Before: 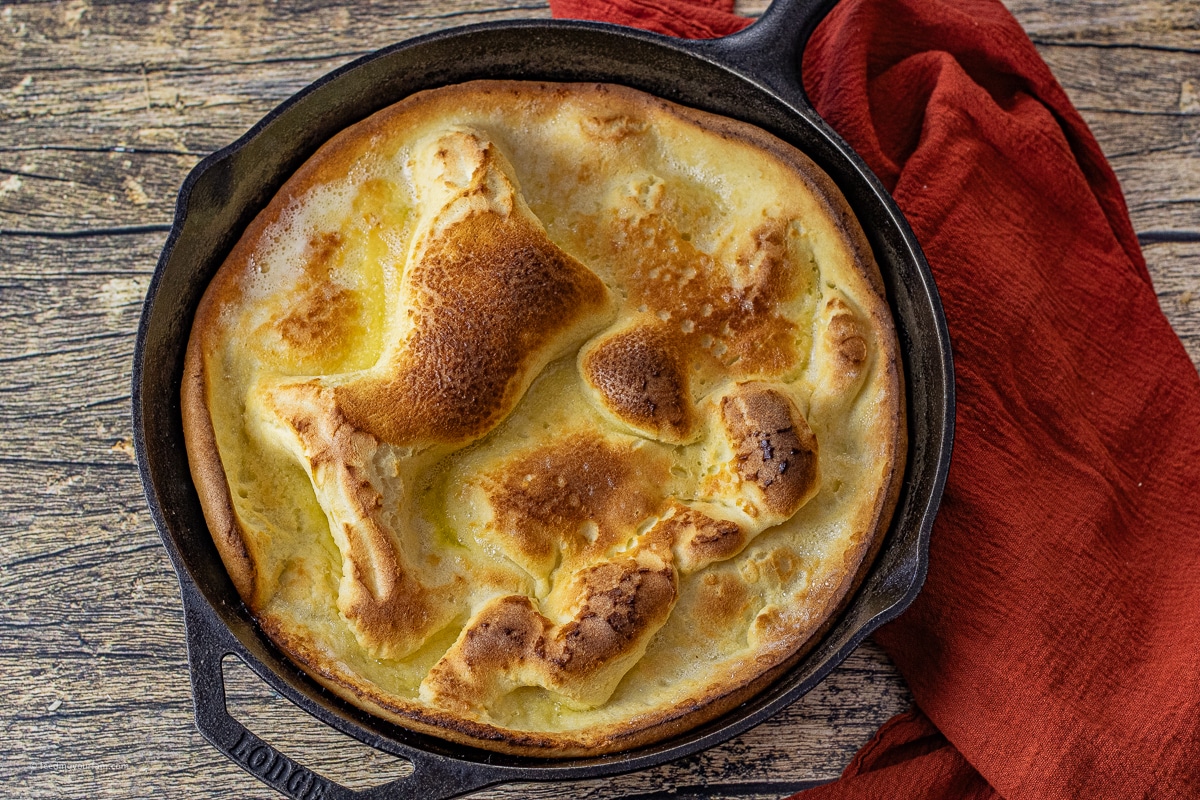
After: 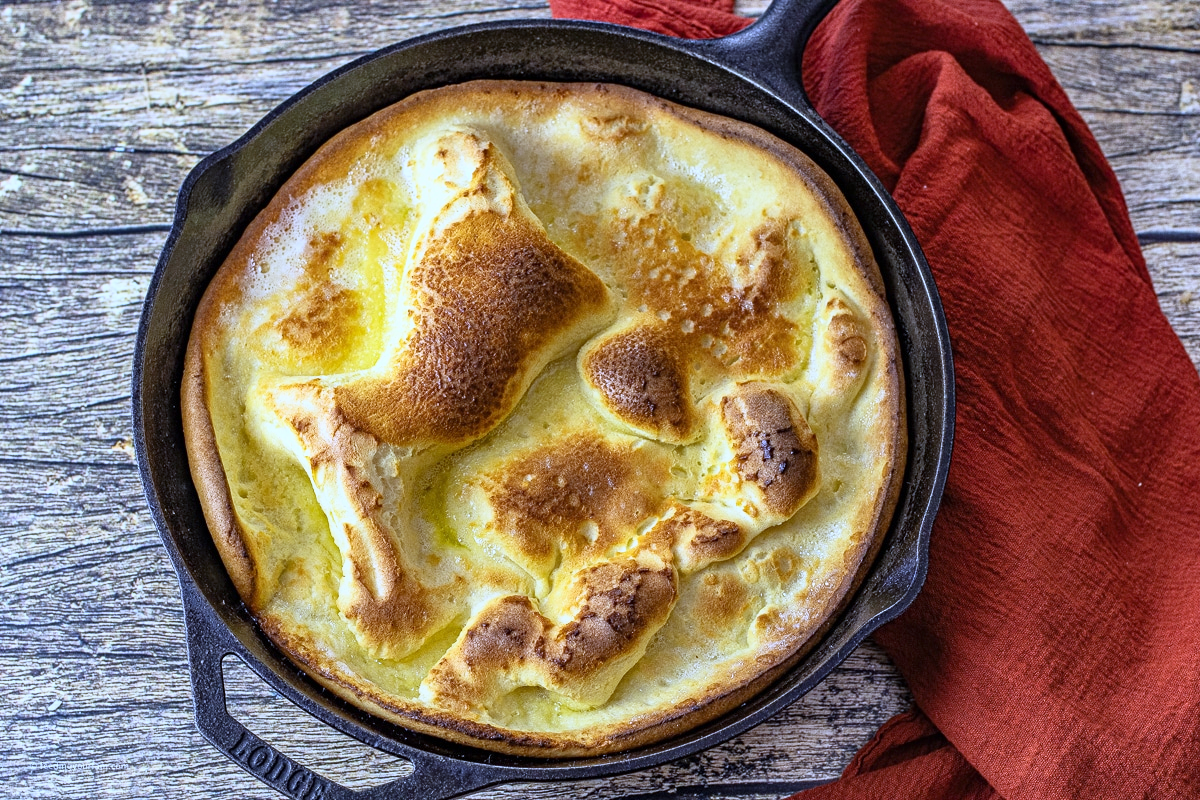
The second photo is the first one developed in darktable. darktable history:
white balance: red 0.871, blue 1.249
base curve: curves: ch0 [(0, 0) (0.557, 0.834) (1, 1)]
